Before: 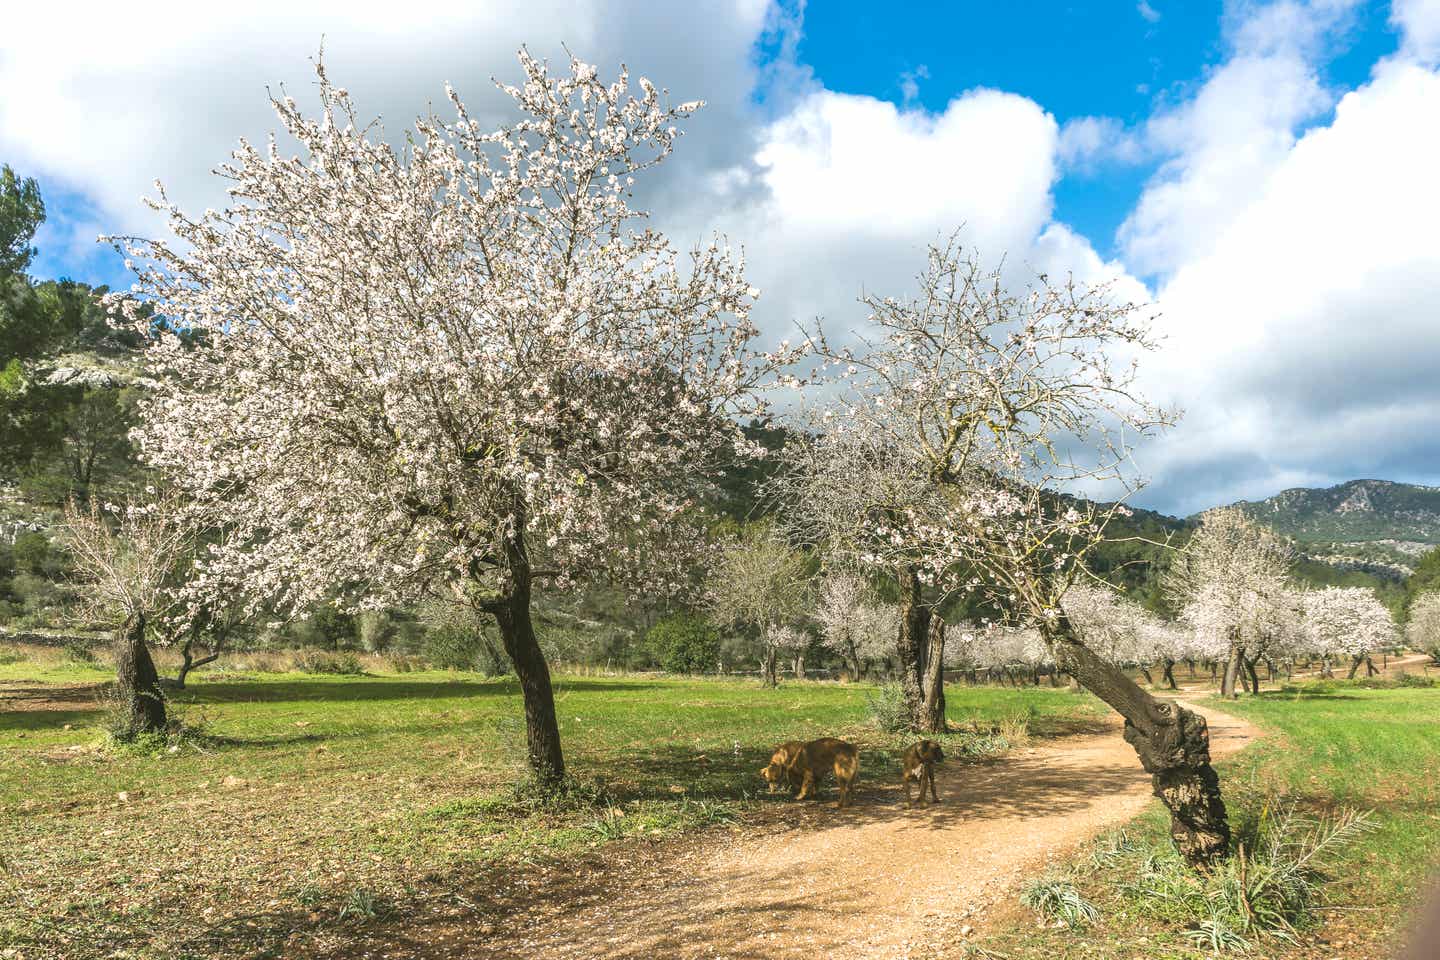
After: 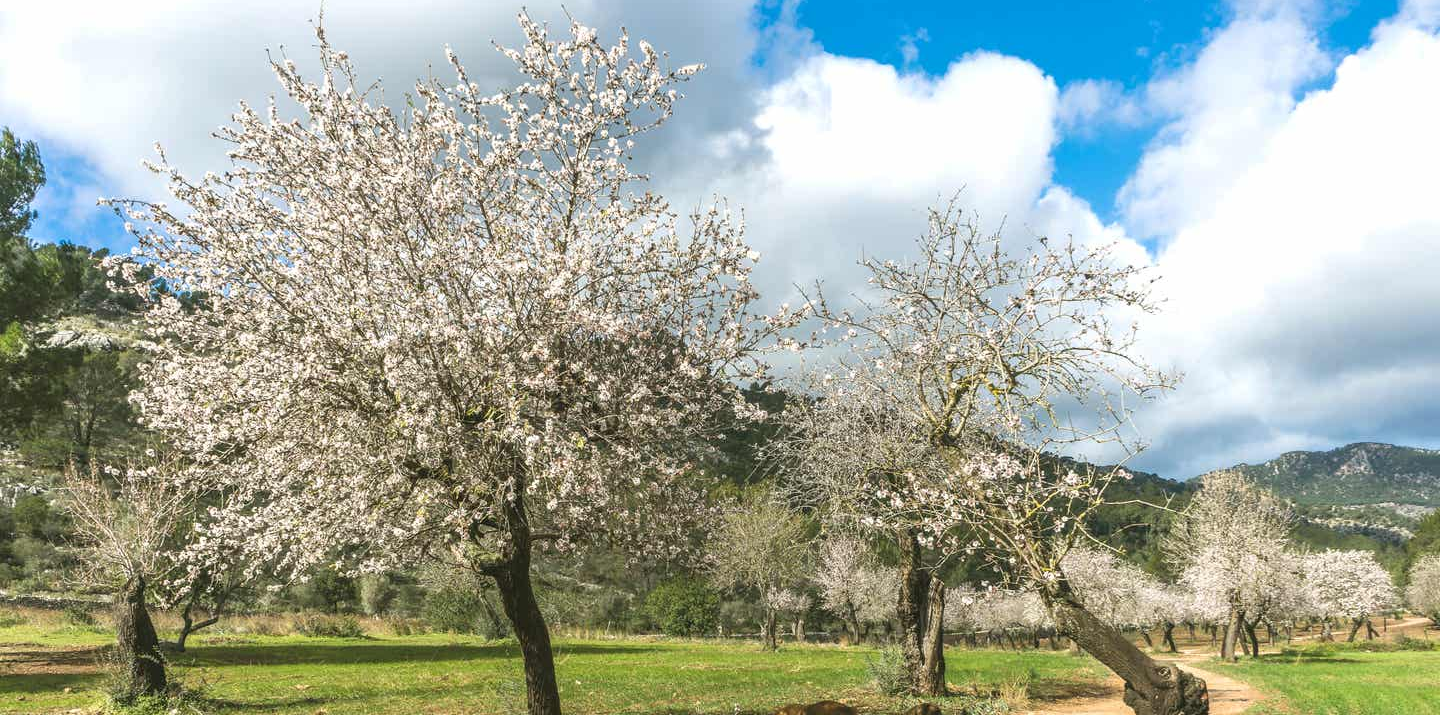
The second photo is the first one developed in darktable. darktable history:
crop: top 3.876%, bottom 21.609%
